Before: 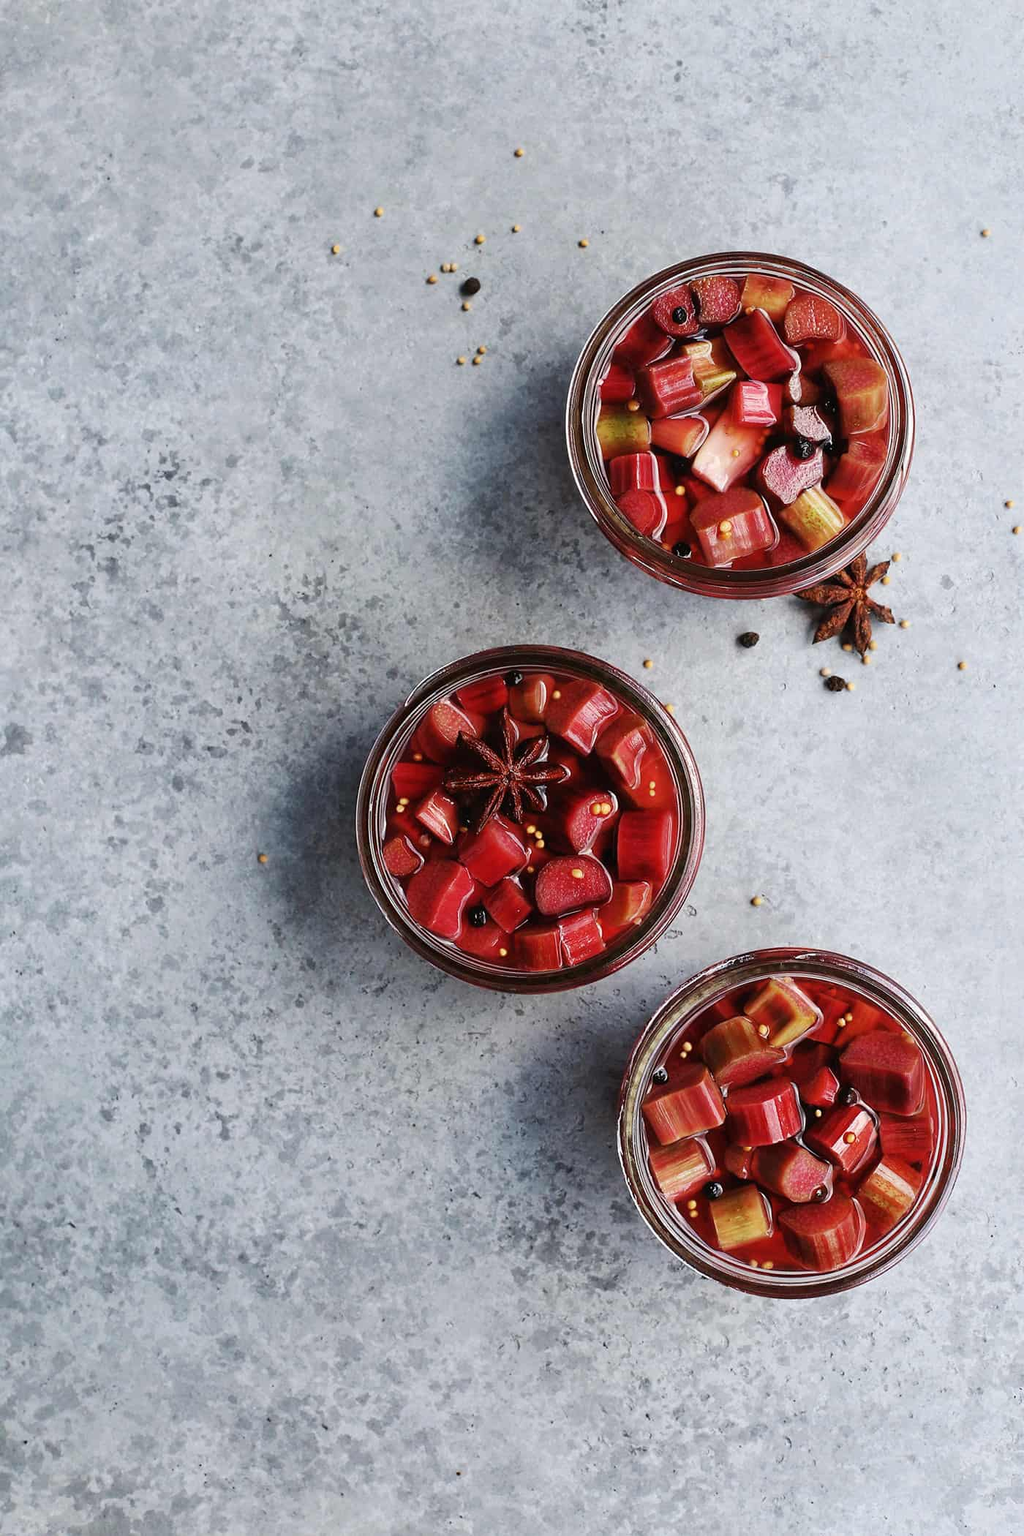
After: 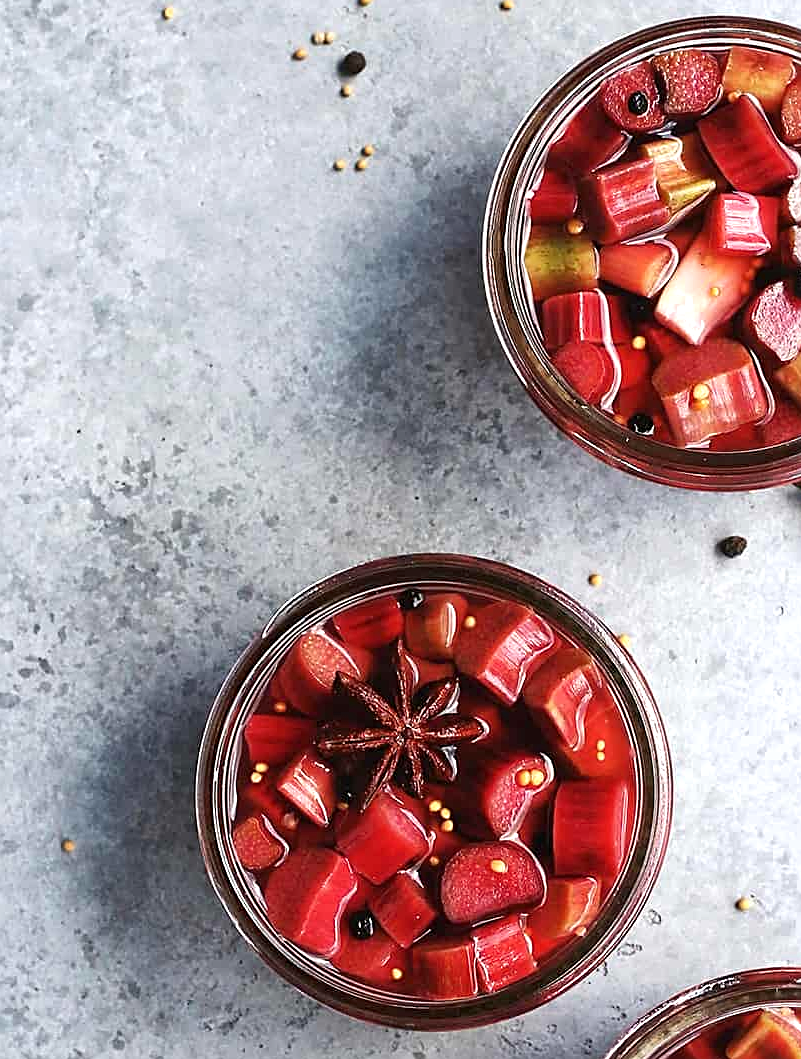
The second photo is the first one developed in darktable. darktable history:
exposure: exposure 0.56 EV, compensate highlight preservation false
sharpen: on, module defaults
crop: left 20.812%, top 15.665%, right 21.94%, bottom 33.866%
